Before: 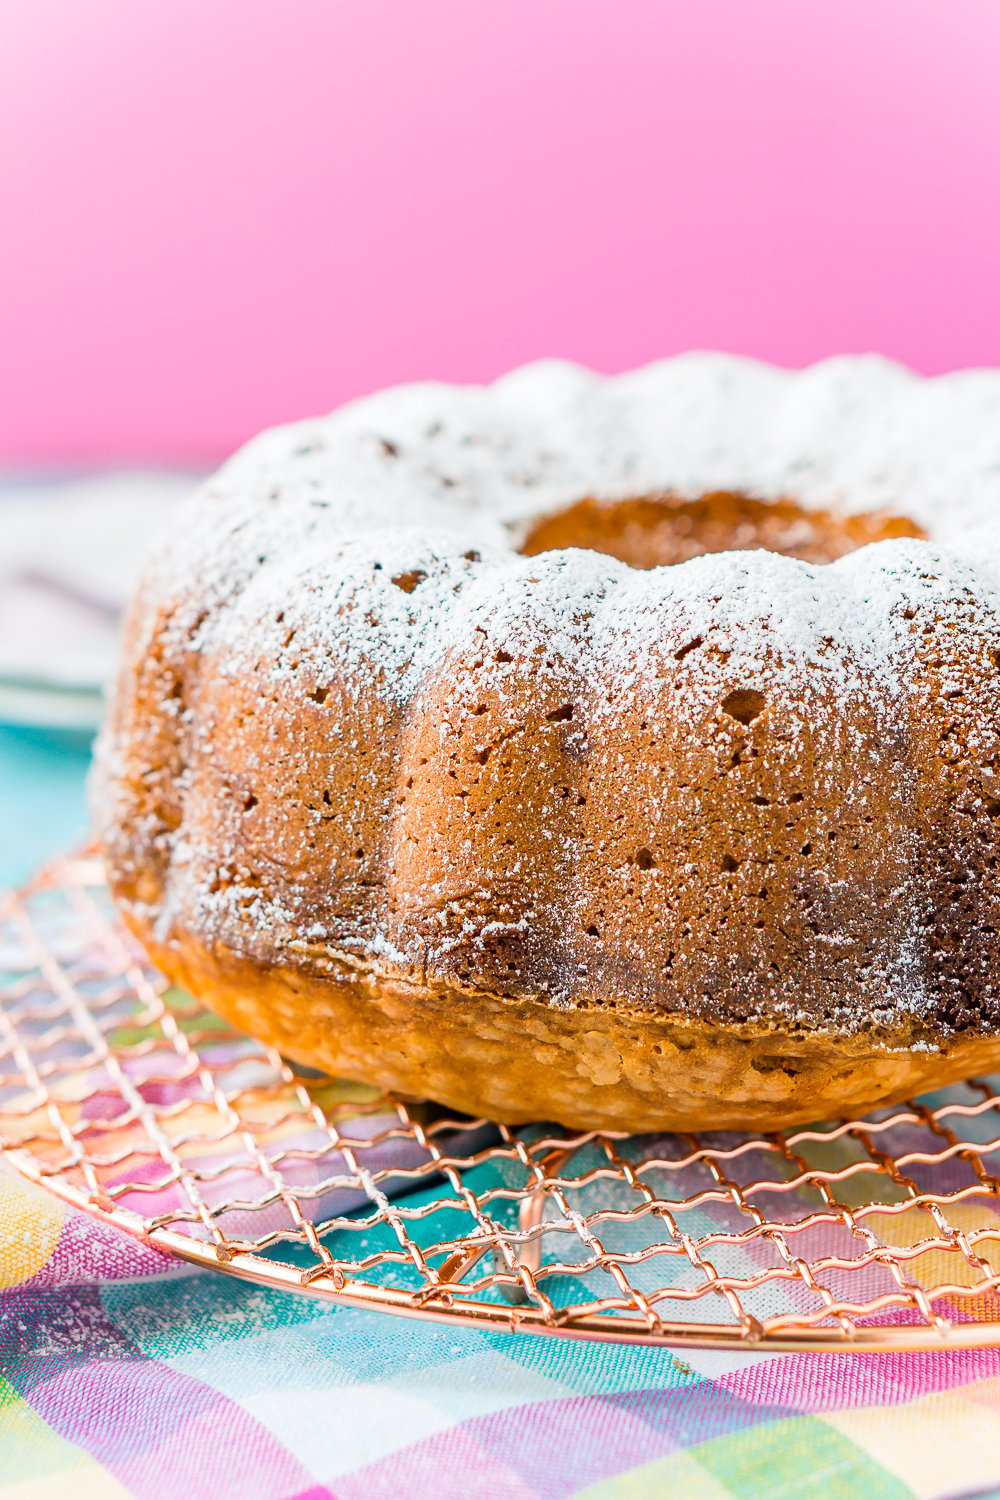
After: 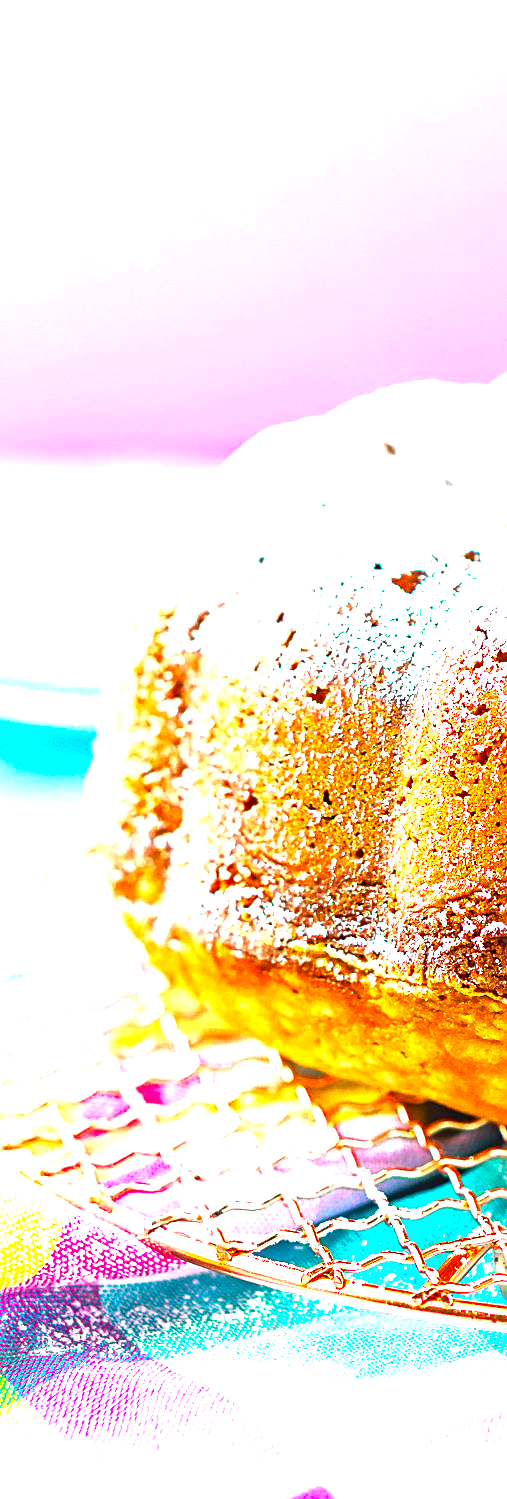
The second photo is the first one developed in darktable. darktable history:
exposure: black level correction -0.005, exposure 1.005 EV, compensate highlight preservation false
crop and rotate: left 0.017%, top 0%, right 49.279%
color balance rgb: perceptual saturation grading › global saturation 12.321%, perceptual brilliance grading › global brilliance 12.427%
local contrast: mode bilateral grid, contrast 24, coarseness 59, detail 151%, midtone range 0.2
sharpen: amount 0.554
color correction: highlights b* -0.037, saturation 1.35
base curve: curves: ch0 [(0, 0) (0.303, 0.277) (1, 1)], preserve colors none
